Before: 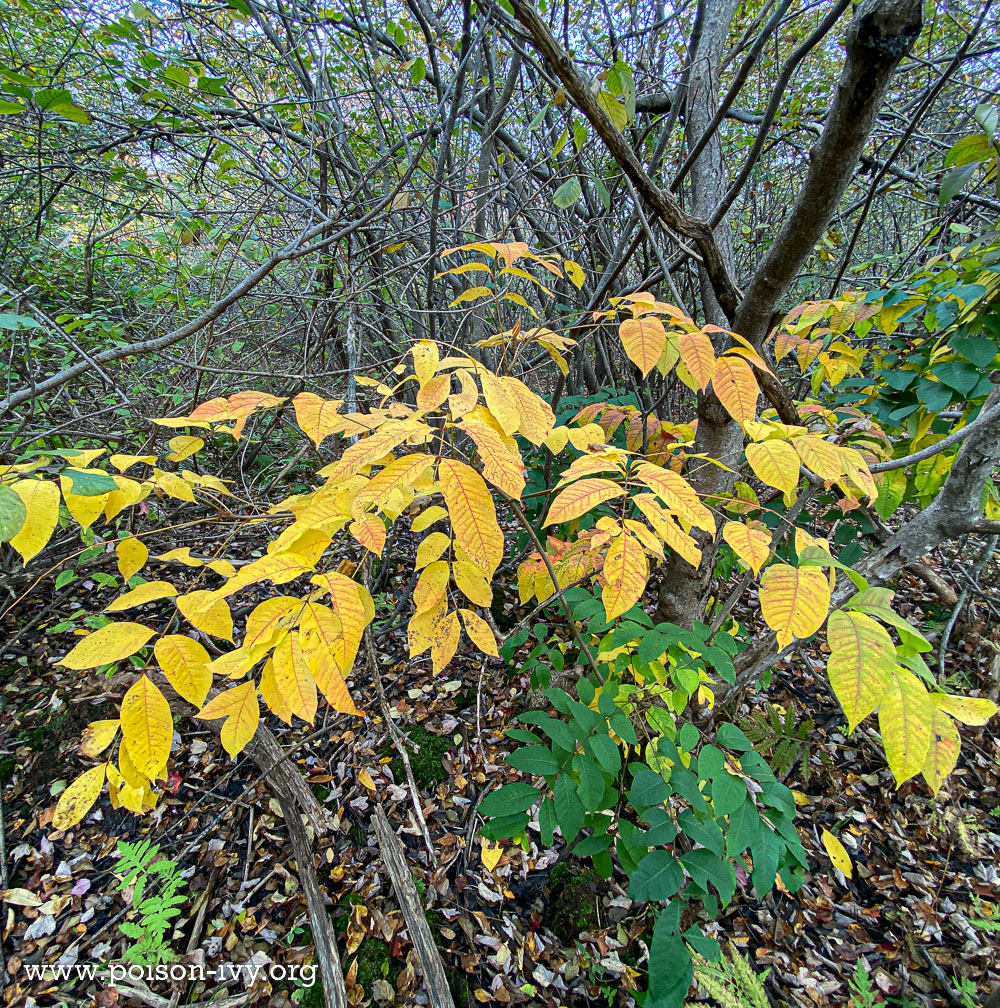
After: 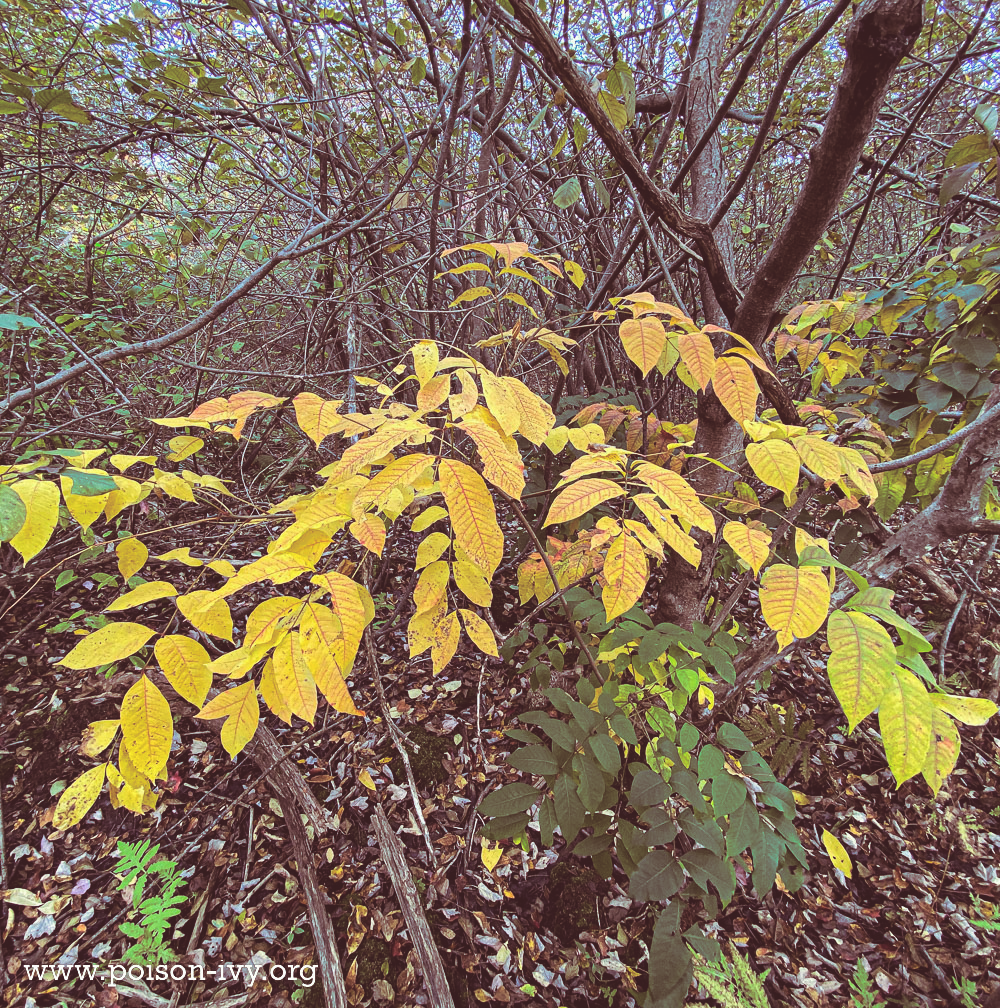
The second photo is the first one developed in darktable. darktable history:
split-toning: shadows › hue 360°
exposure: black level correction -0.023, exposure -0.039 EV, compensate highlight preservation false
rotate and perspective: crop left 0, crop top 0
